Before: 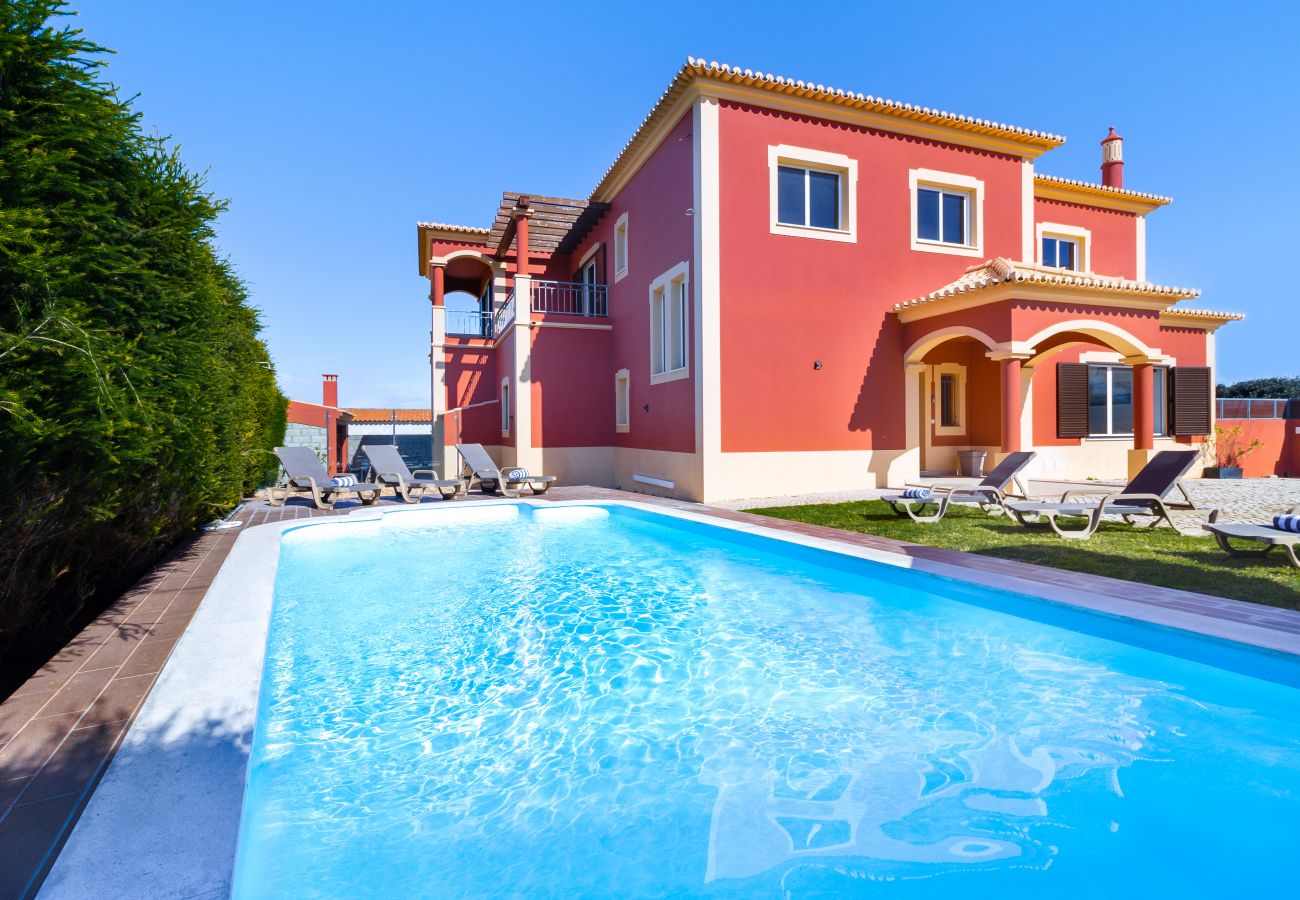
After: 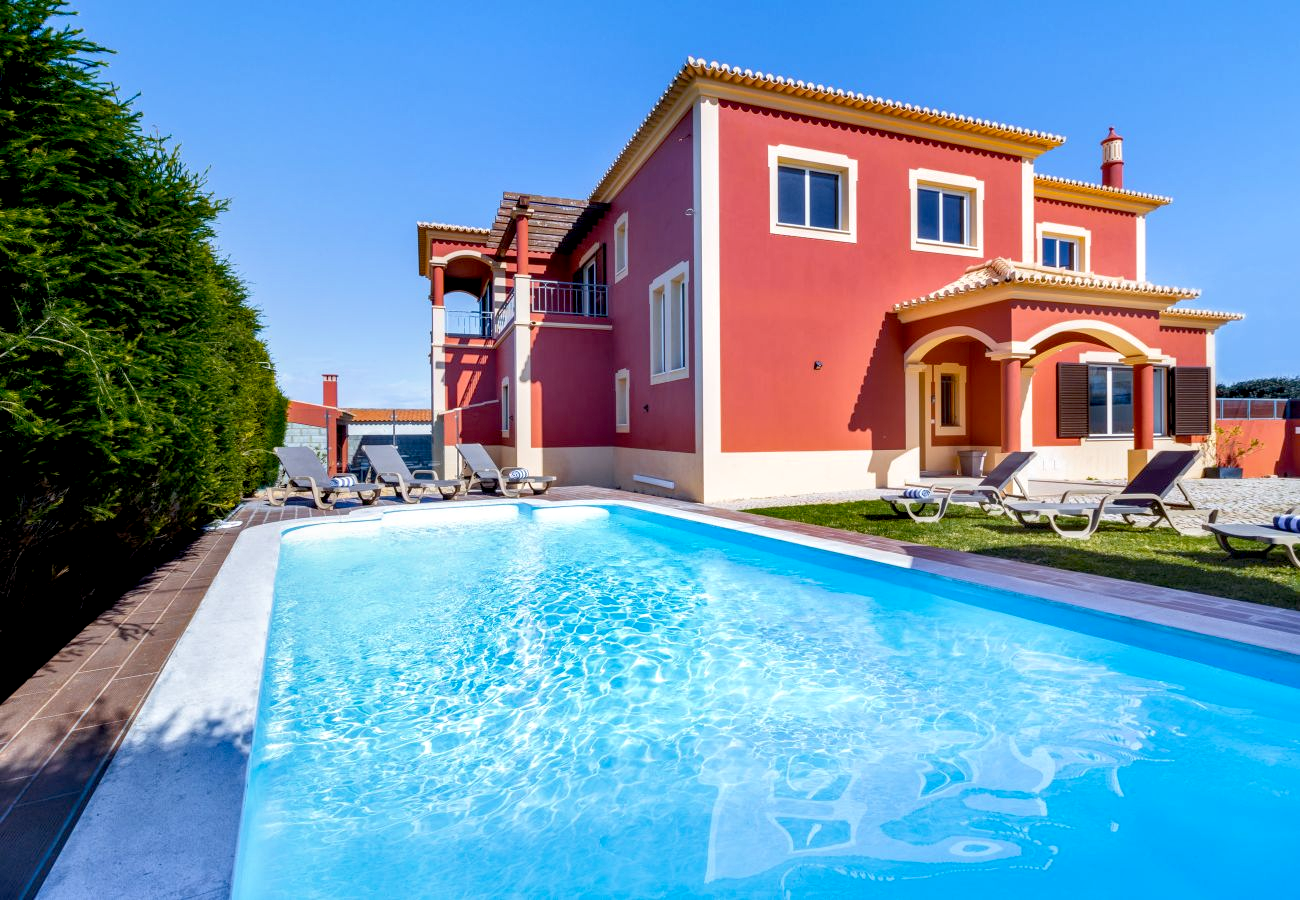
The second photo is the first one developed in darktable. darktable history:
local contrast: on, module defaults
exposure: black level correction 0.011, compensate highlight preservation false
